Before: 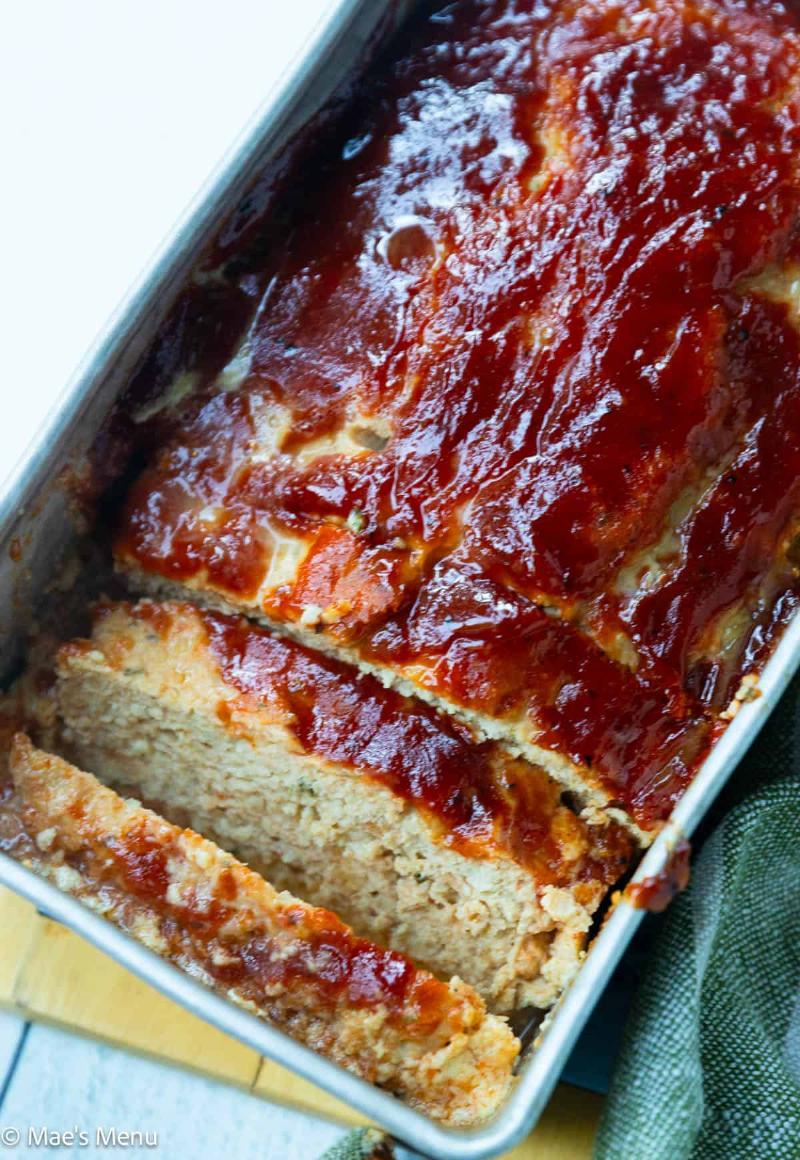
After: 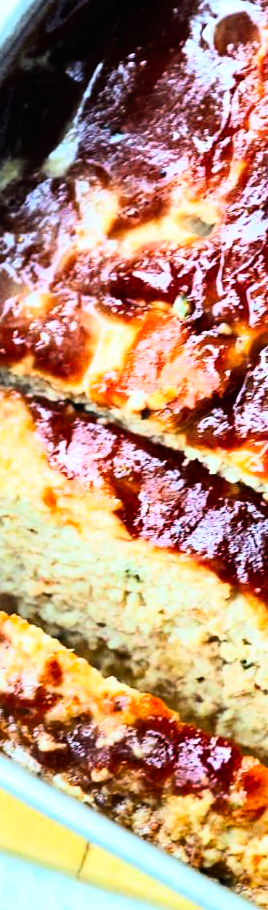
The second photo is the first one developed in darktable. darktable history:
rgb curve: curves: ch0 [(0, 0) (0.21, 0.15) (0.24, 0.21) (0.5, 0.75) (0.75, 0.96) (0.89, 0.99) (1, 1)]; ch1 [(0, 0.02) (0.21, 0.13) (0.25, 0.2) (0.5, 0.67) (0.75, 0.9) (0.89, 0.97) (1, 1)]; ch2 [(0, 0.02) (0.21, 0.13) (0.25, 0.2) (0.5, 0.67) (0.75, 0.9) (0.89, 0.97) (1, 1)], compensate middle gray true
shadows and highlights: soften with gaussian
crop and rotate: left 21.77%, top 18.528%, right 44.676%, bottom 2.997%
